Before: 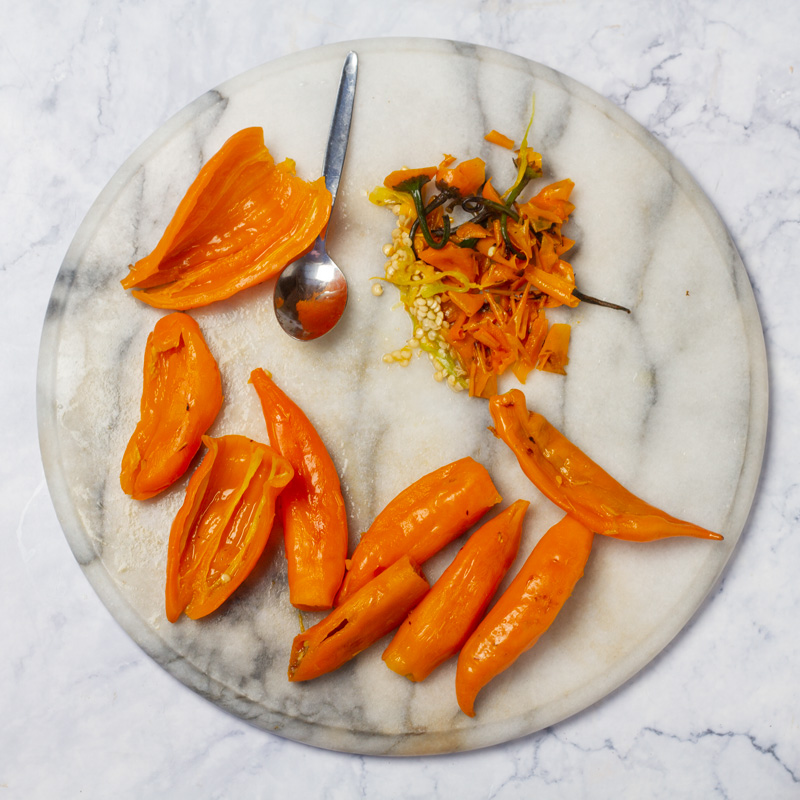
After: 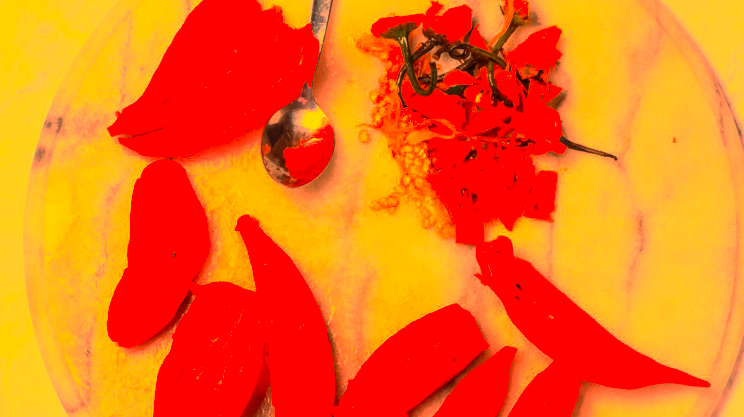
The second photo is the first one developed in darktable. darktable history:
local contrast: on, module defaults
contrast brightness saturation: contrast 0.2, brightness 0.16, saturation 0.22
tone equalizer: -8 EV -0.417 EV, -7 EV -0.389 EV, -6 EV -0.333 EV, -5 EV -0.222 EV, -3 EV 0.222 EV, -2 EV 0.333 EV, -1 EV 0.389 EV, +0 EV 0.417 EV, edges refinement/feathering 500, mask exposure compensation -1.57 EV, preserve details no
crop: left 1.744%, top 19.225%, right 5.069%, bottom 28.357%
base curve: curves: ch0 [(0, 0) (0.595, 0.418) (1, 1)], preserve colors none
white balance: red 1.467, blue 0.684
color zones: curves: ch1 [(0.25, 0.5) (0.747, 0.71)]
